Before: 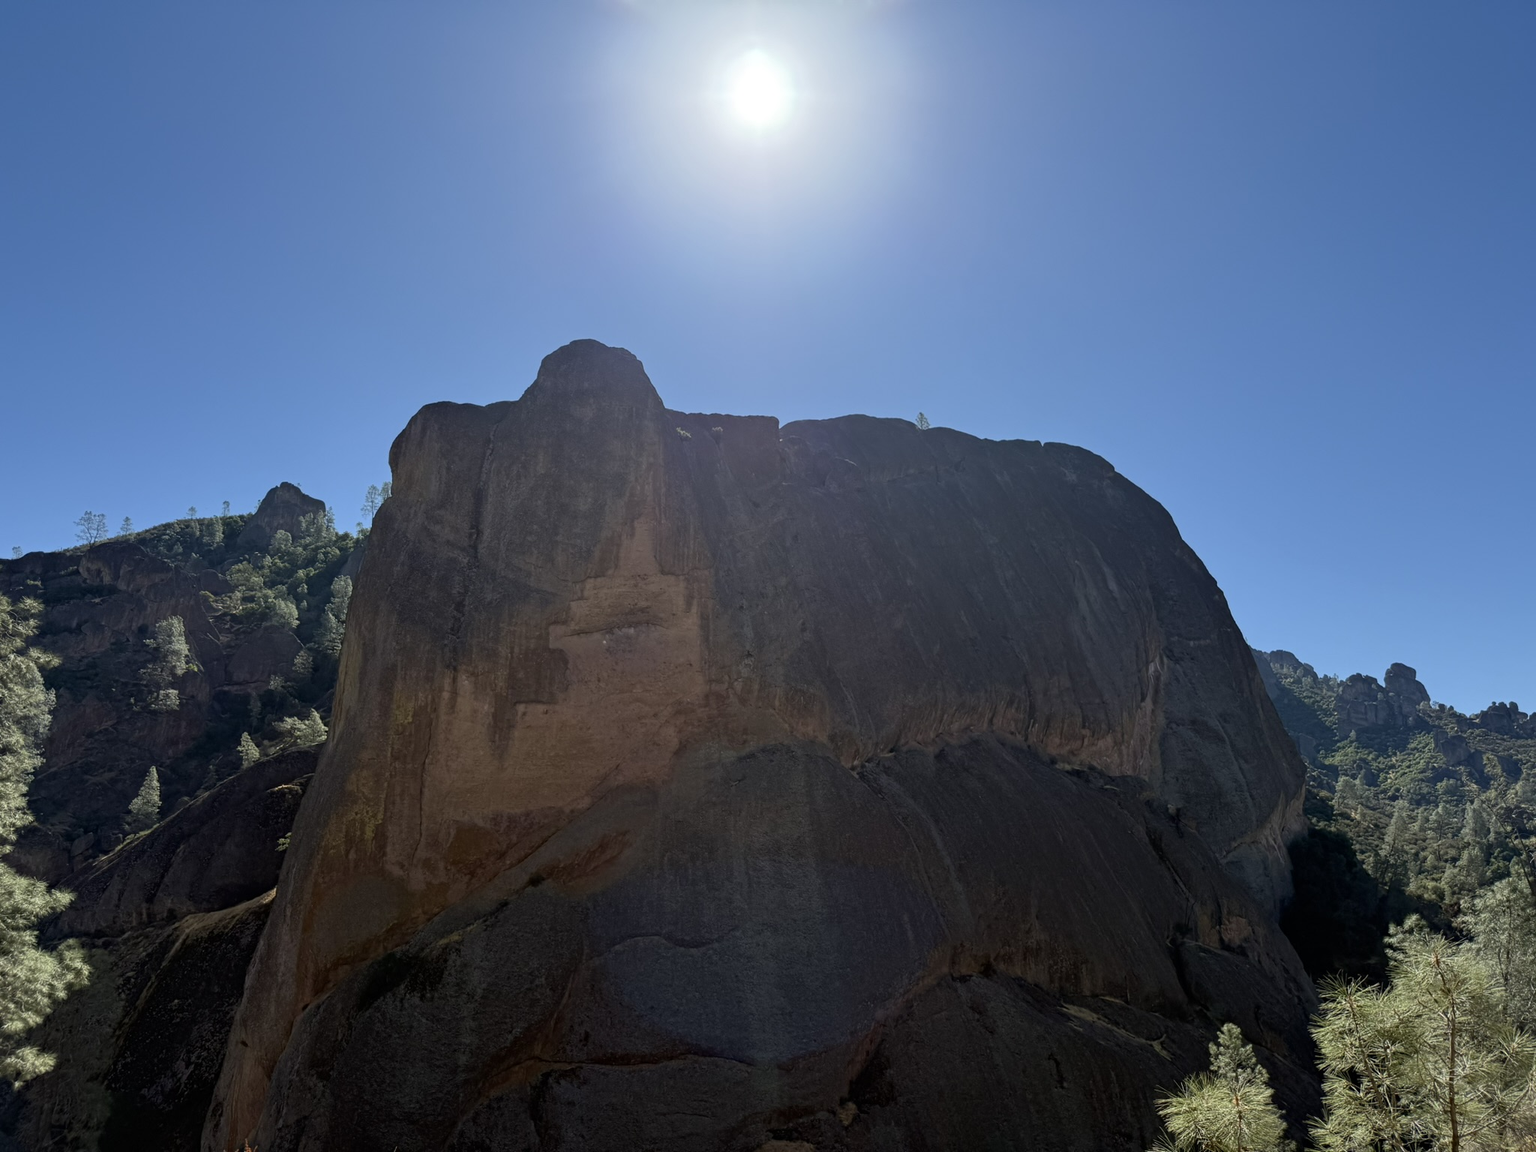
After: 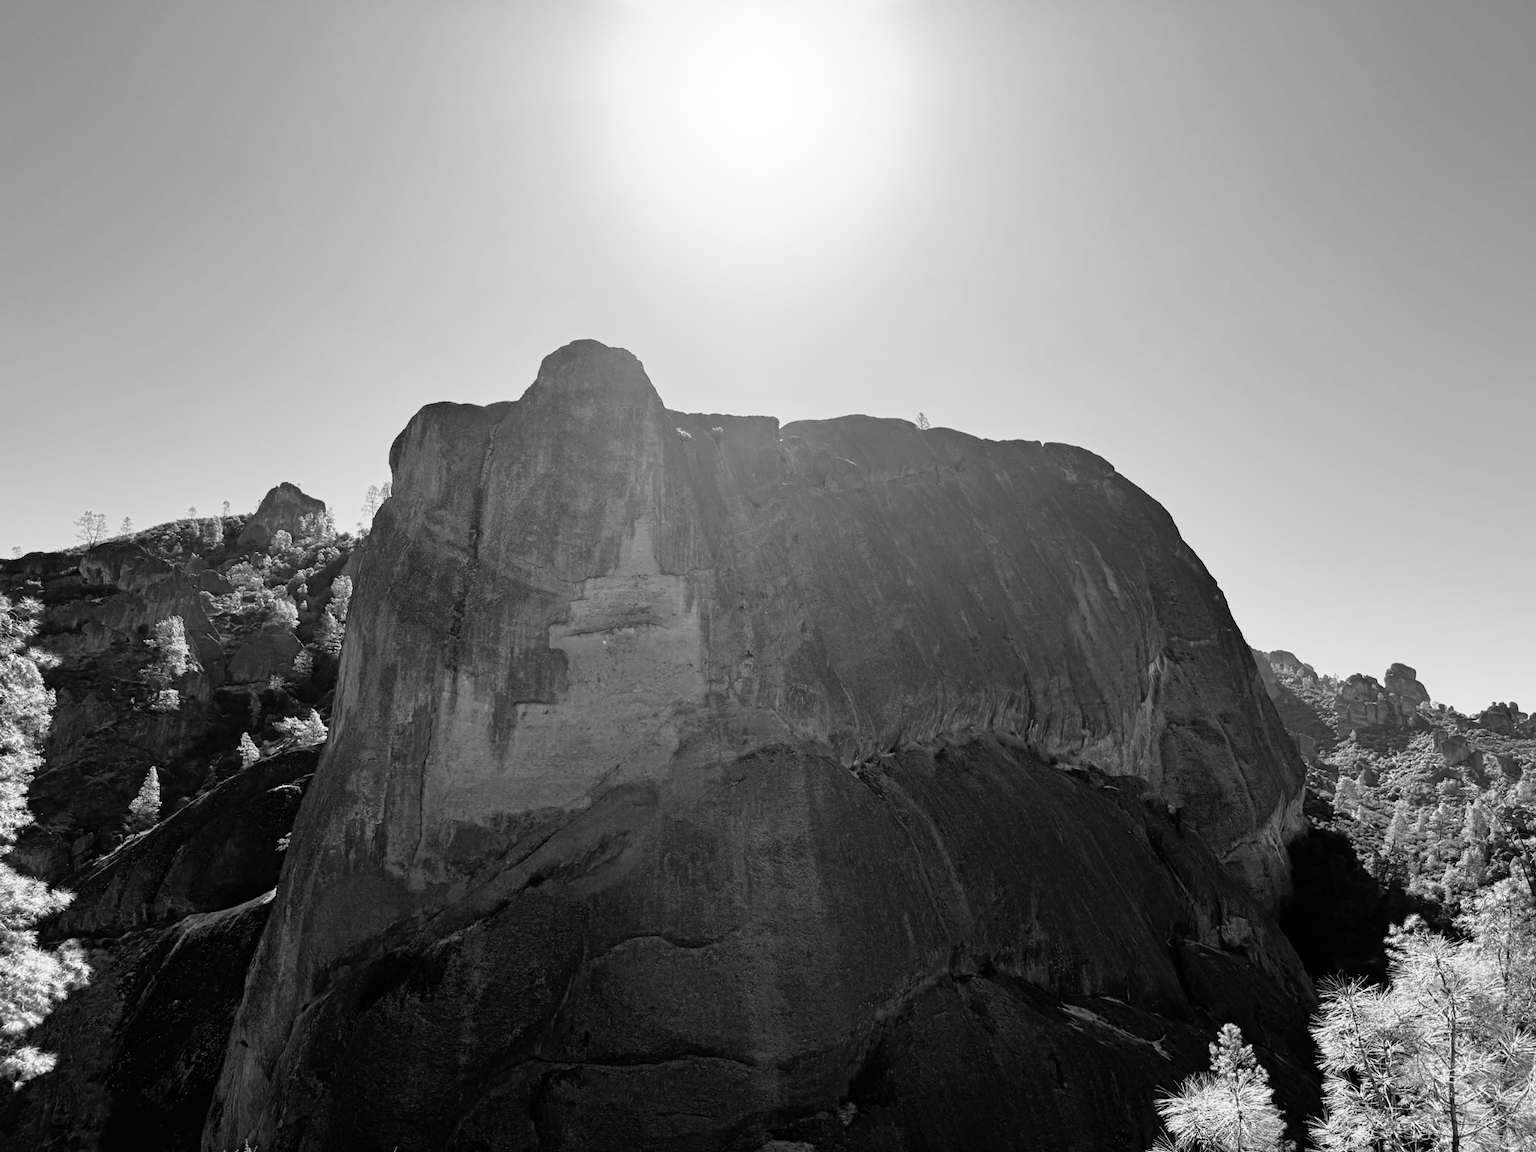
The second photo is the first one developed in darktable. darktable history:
color zones: curves: ch0 [(0.25, 0.5) (0.423, 0.5) (0.443, 0.5) (0.521, 0.756) (0.568, 0.5) (0.576, 0.5) (0.75, 0.5)]; ch1 [(0.25, 0.5) (0.423, 0.5) (0.443, 0.5) (0.539, 0.873) (0.624, 0.565) (0.631, 0.5) (0.75, 0.5)]
base curve: curves: ch0 [(0, 0) (0.012, 0.01) (0.073, 0.168) (0.31, 0.711) (0.645, 0.957) (1, 1)], preserve colors none
monochrome: a -4.13, b 5.16, size 1
color correction: highlights a* -2.73, highlights b* -2.09, shadows a* 2.41, shadows b* 2.73
